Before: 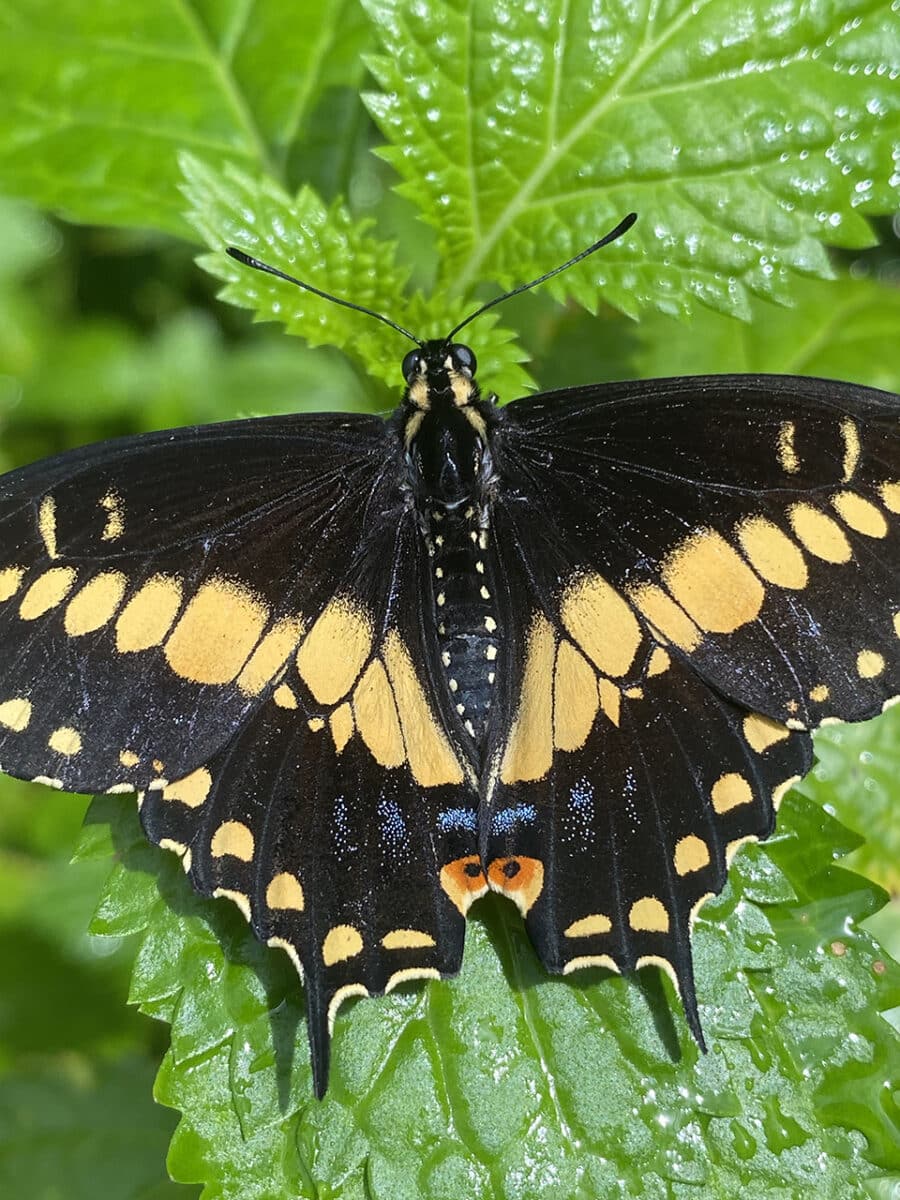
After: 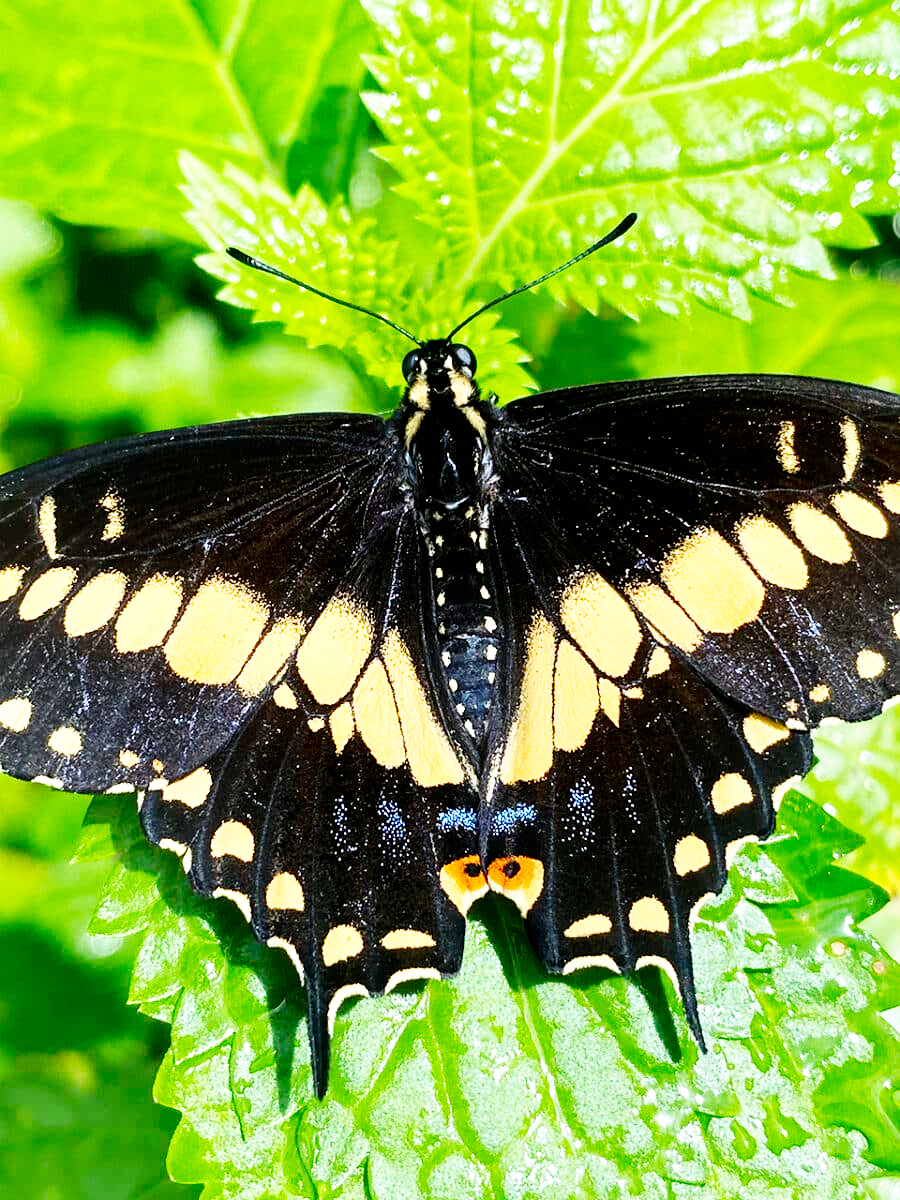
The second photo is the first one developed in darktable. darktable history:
base curve: curves: ch0 [(0, 0) (0.007, 0.004) (0.027, 0.03) (0.046, 0.07) (0.207, 0.54) (0.442, 0.872) (0.673, 0.972) (1, 1)], preserve colors none
exposure: black level correction 0.009, exposure 0.014 EV, compensate highlight preservation false
